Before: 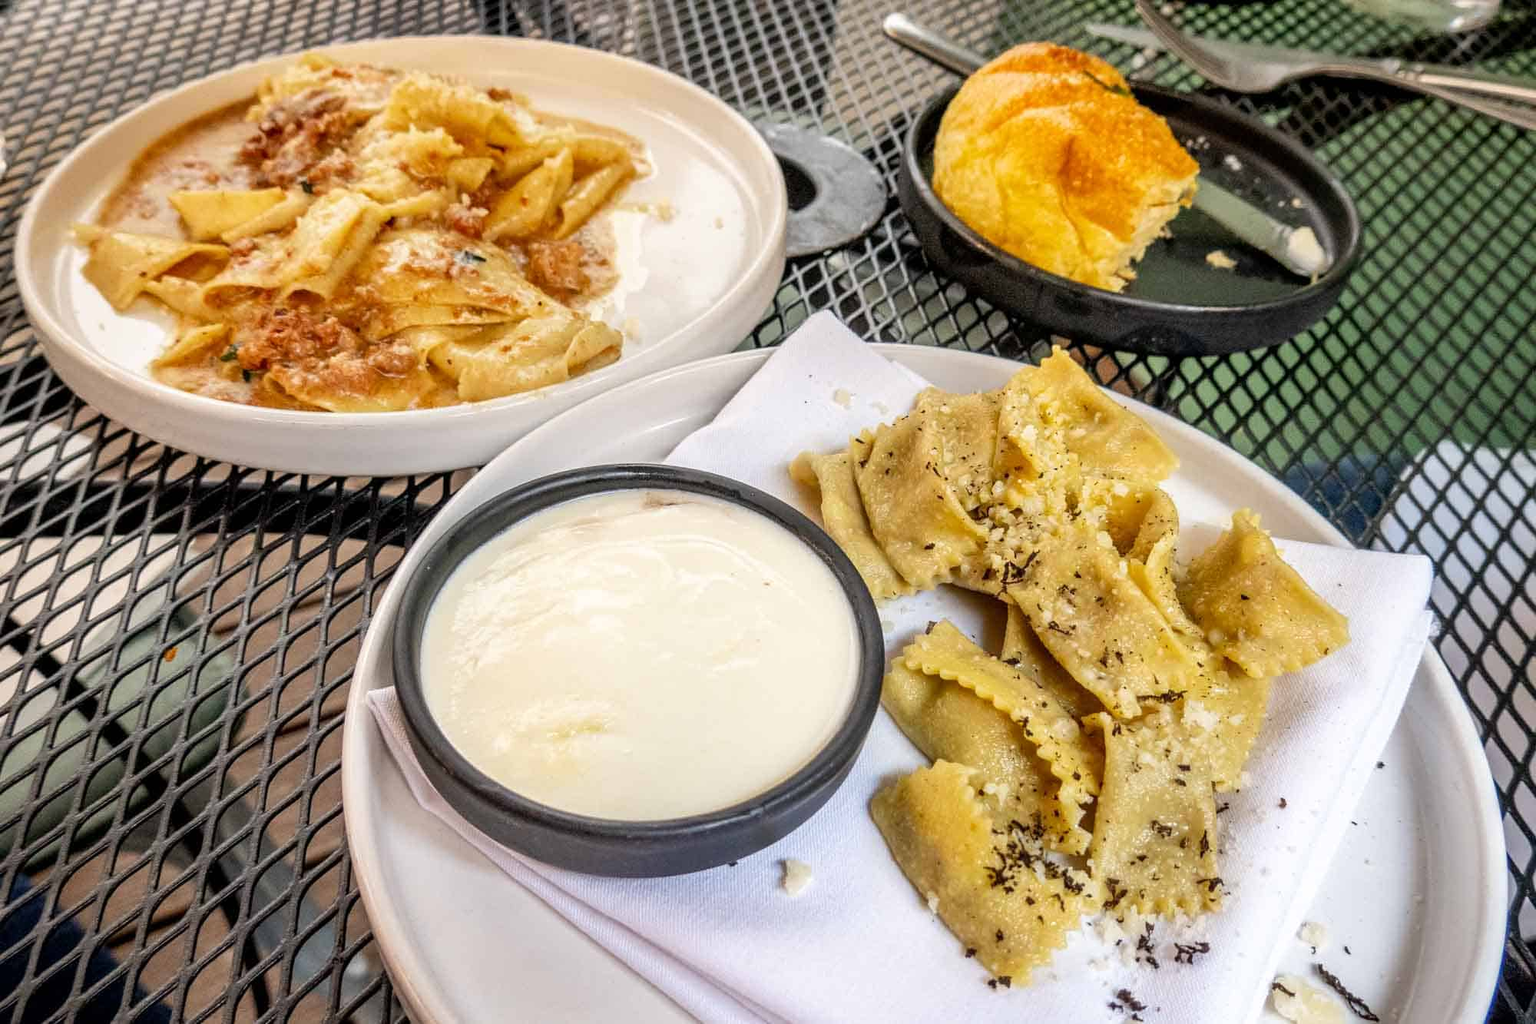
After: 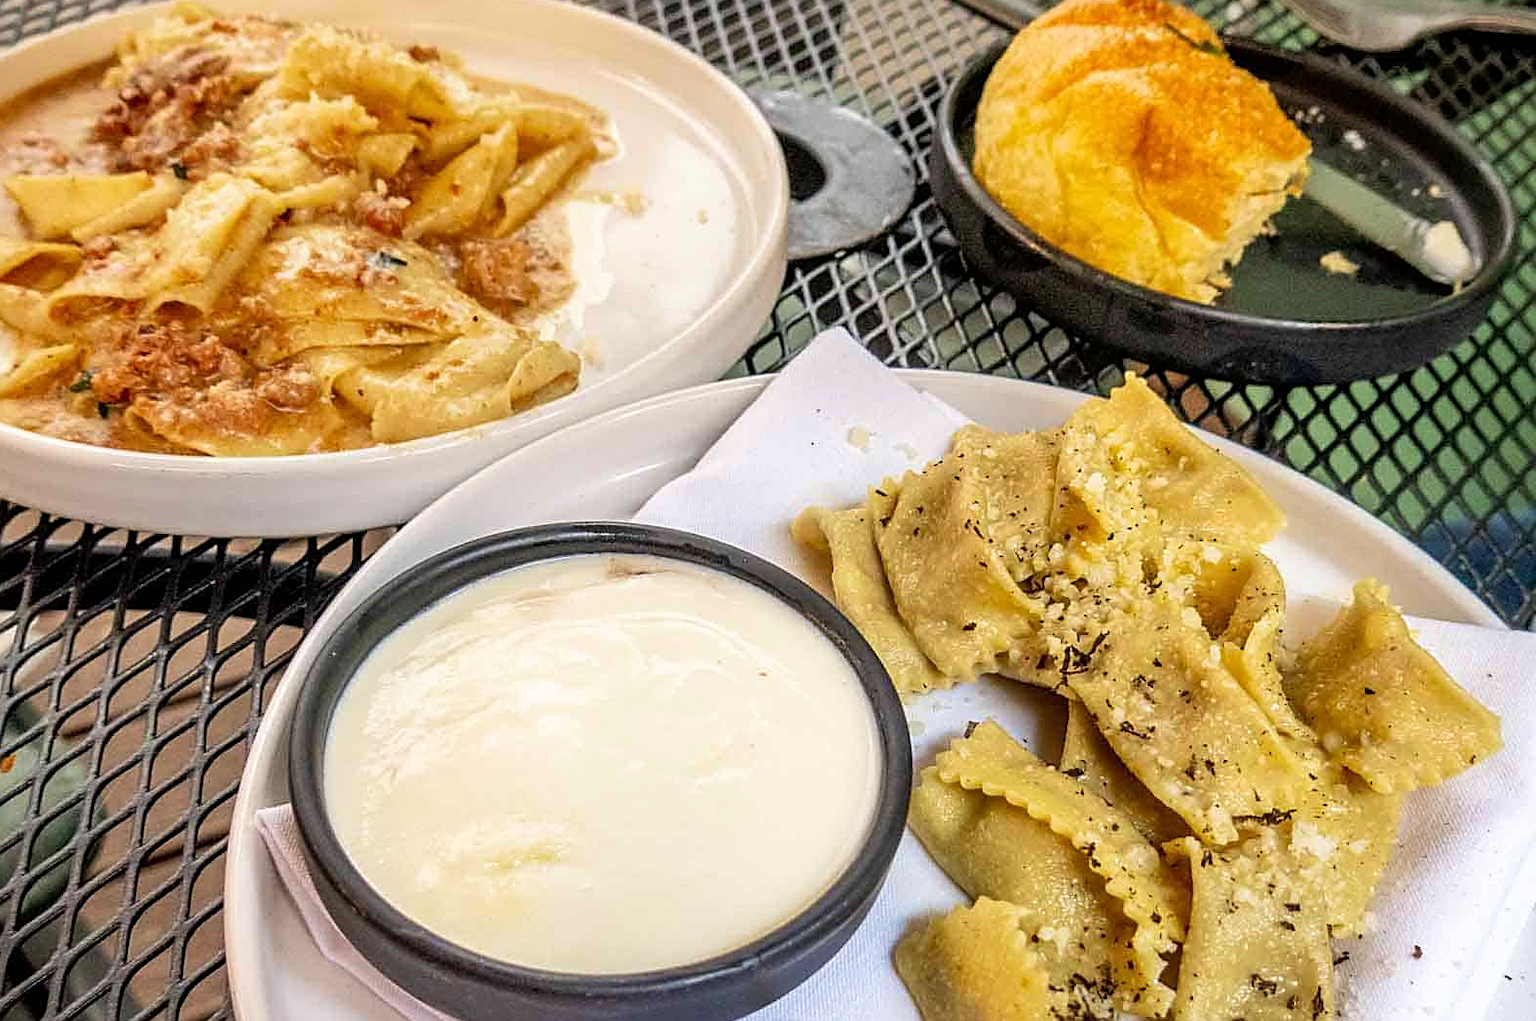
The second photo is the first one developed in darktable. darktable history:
velvia: on, module defaults
crop and rotate: left 10.77%, top 5.137%, right 10.346%, bottom 16.113%
sharpen: on, module defaults
